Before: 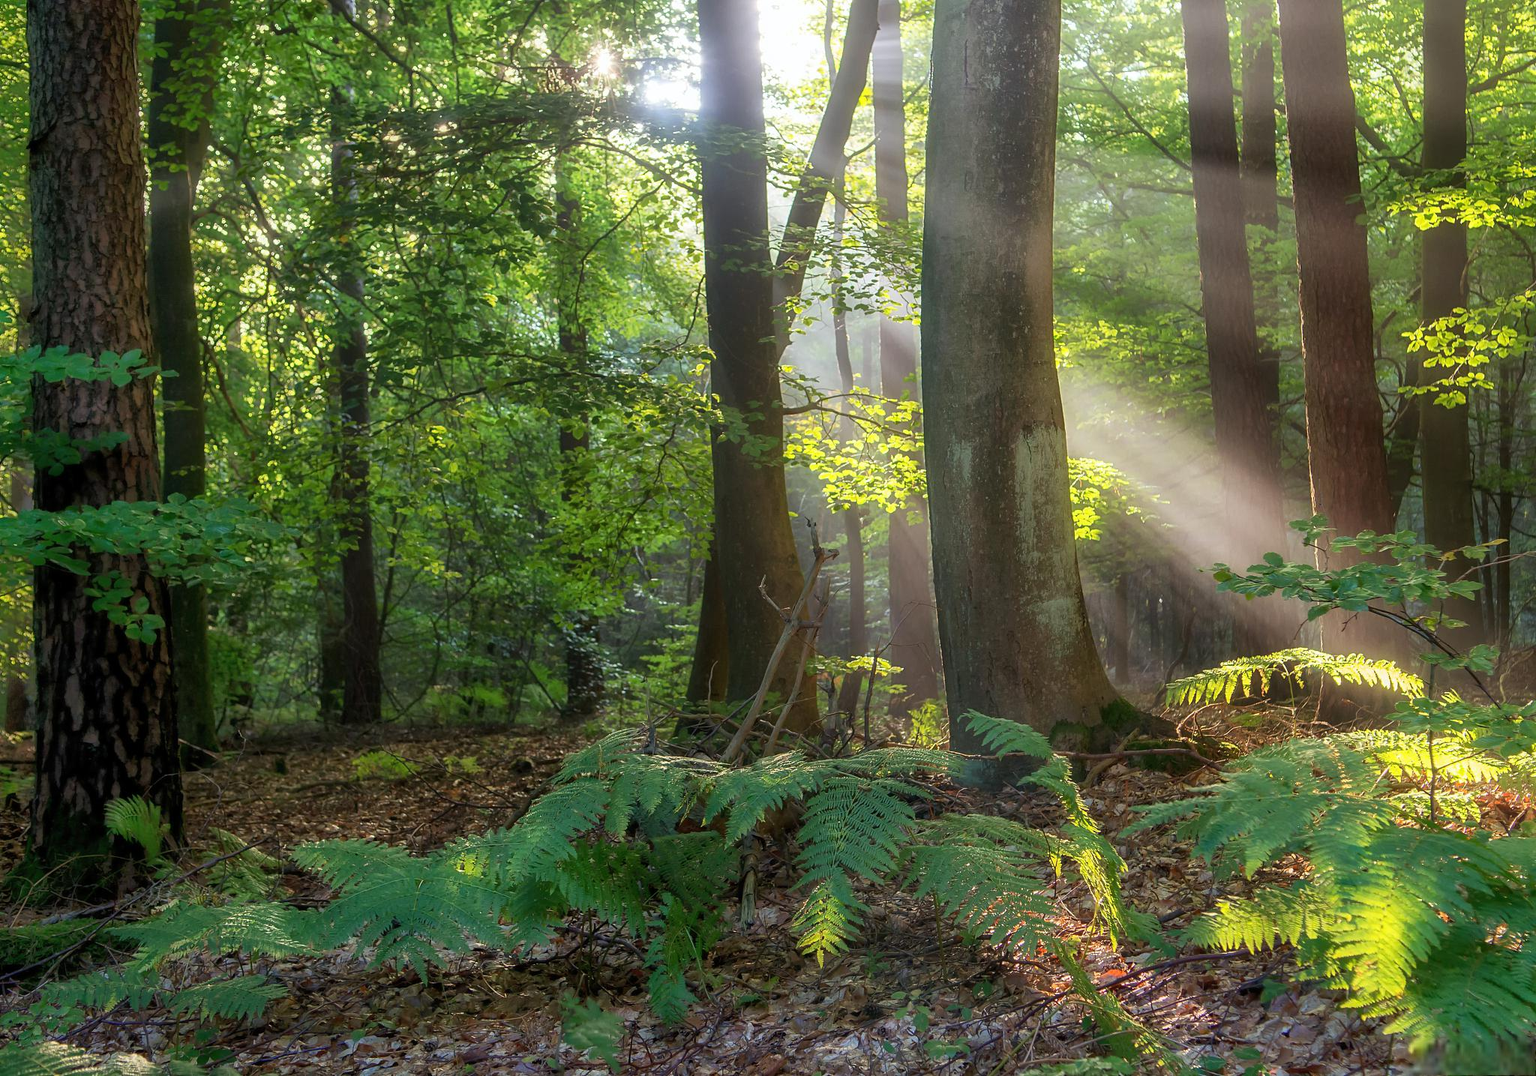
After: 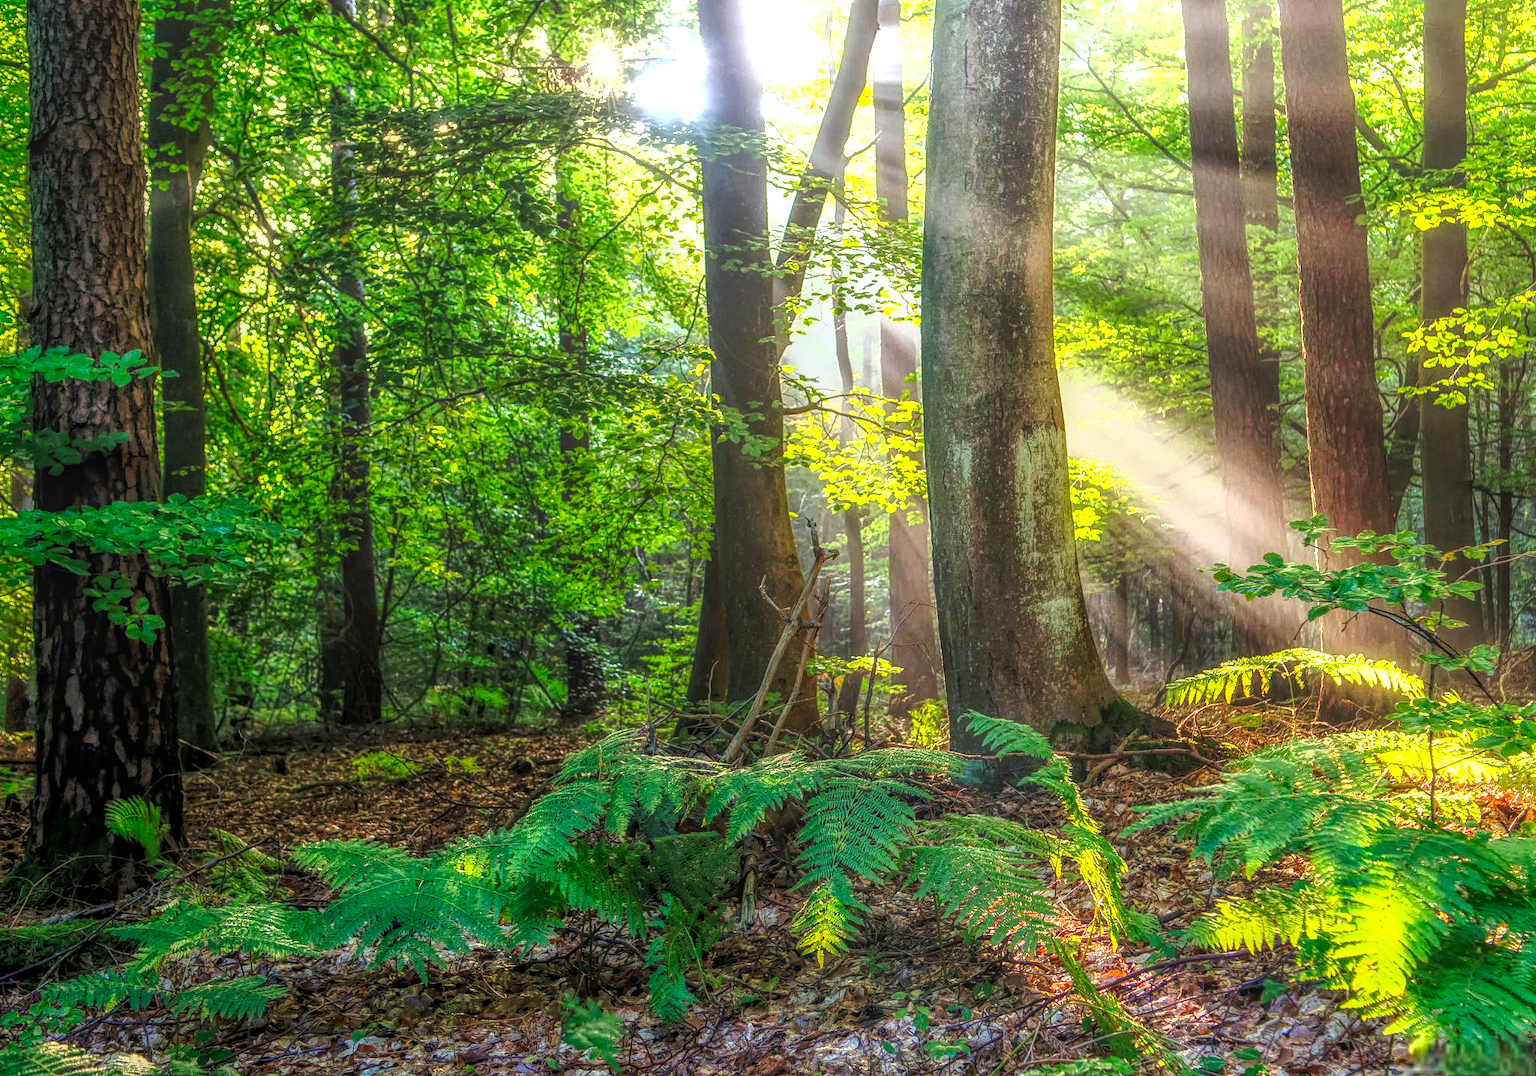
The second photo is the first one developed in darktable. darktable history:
white balance: emerald 1
local contrast: highlights 20%, shadows 30%, detail 200%, midtone range 0.2
tone curve: curves: ch0 [(0, 0) (0.003, 0.006) (0.011, 0.007) (0.025, 0.01) (0.044, 0.015) (0.069, 0.023) (0.1, 0.031) (0.136, 0.045) (0.177, 0.066) (0.224, 0.098) (0.277, 0.139) (0.335, 0.194) (0.399, 0.254) (0.468, 0.346) (0.543, 0.45) (0.623, 0.56) (0.709, 0.667) (0.801, 0.78) (0.898, 0.891) (1, 1)], preserve colors none
exposure: black level correction 0, exposure 1.2 EV, compensate highlight preservation false
